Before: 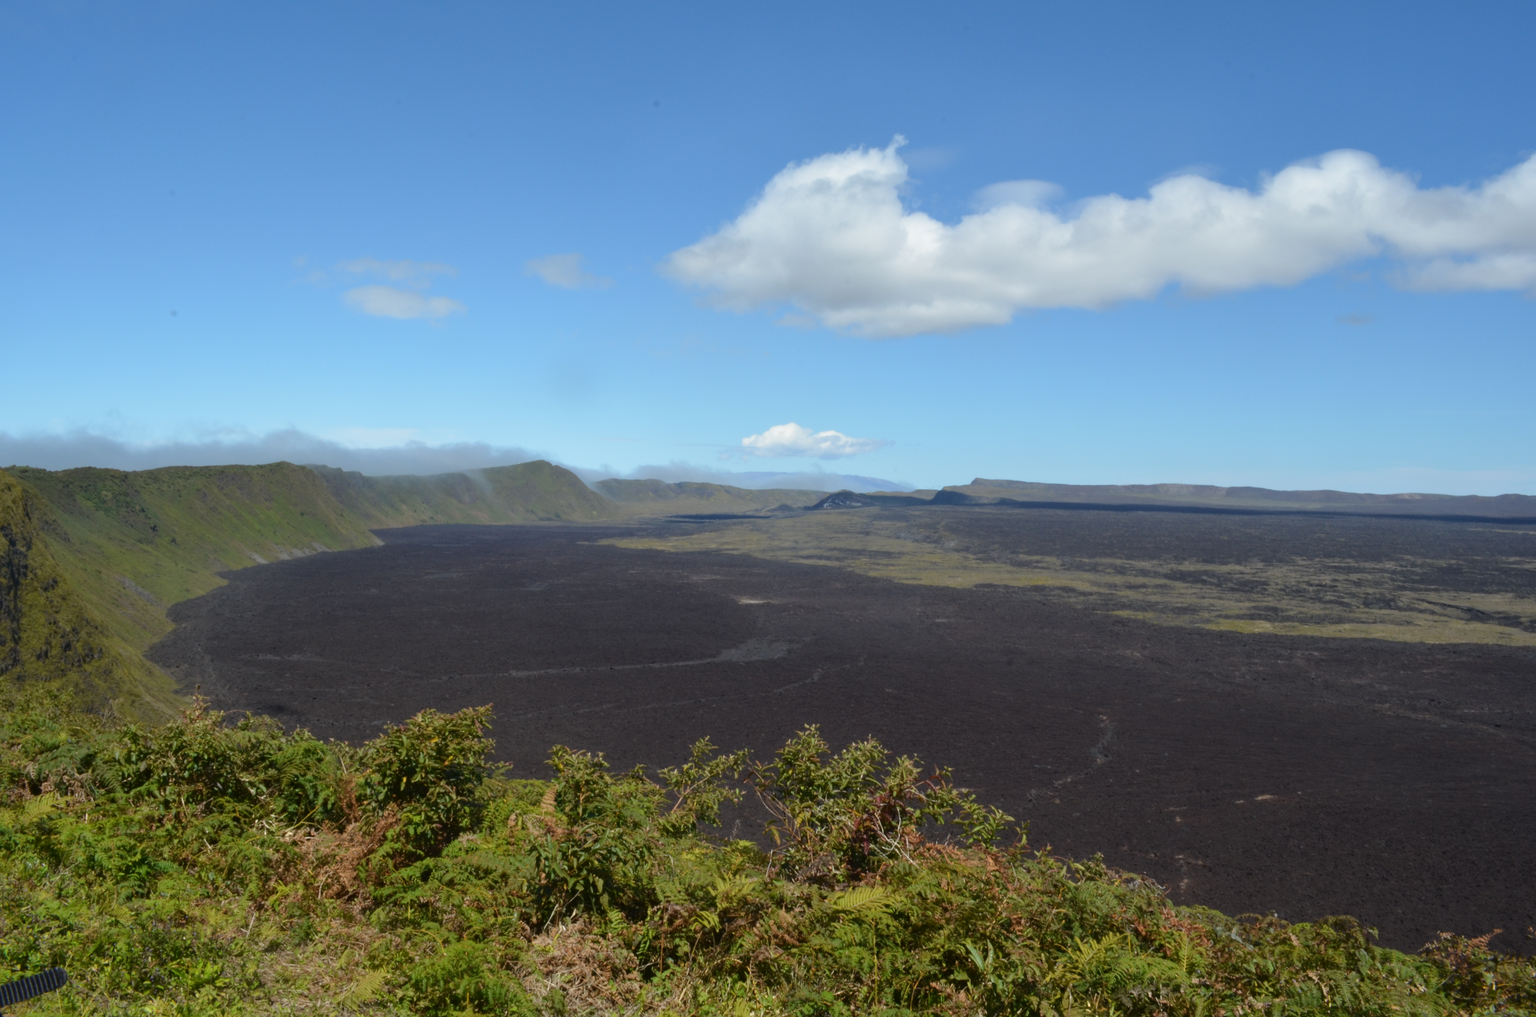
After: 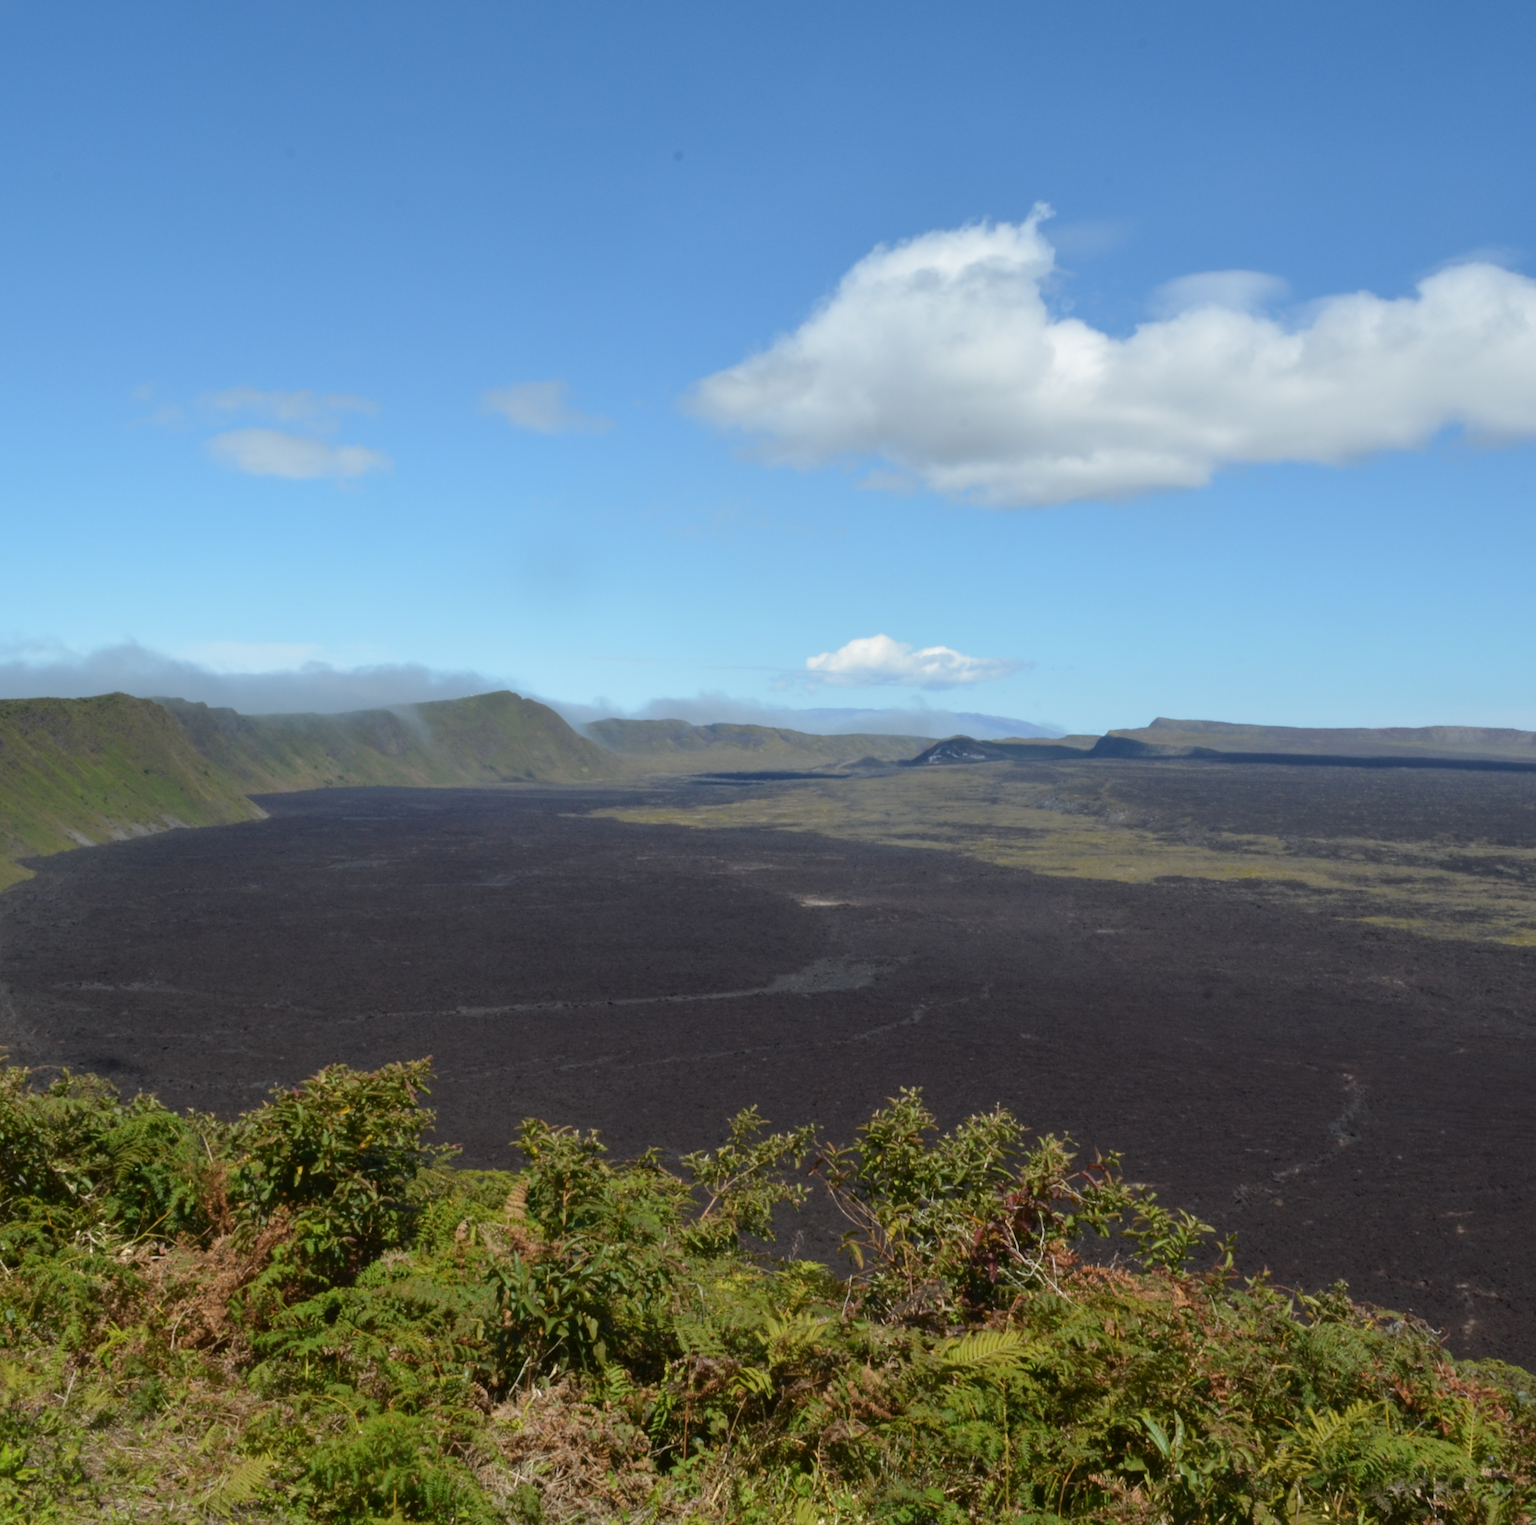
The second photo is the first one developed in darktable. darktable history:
local contrast: mode bilateral grid, contrast 15, coarseness 36, detail 105%, midtone range 0.2
crop and rotate: left 13.342%, right 19.991%
